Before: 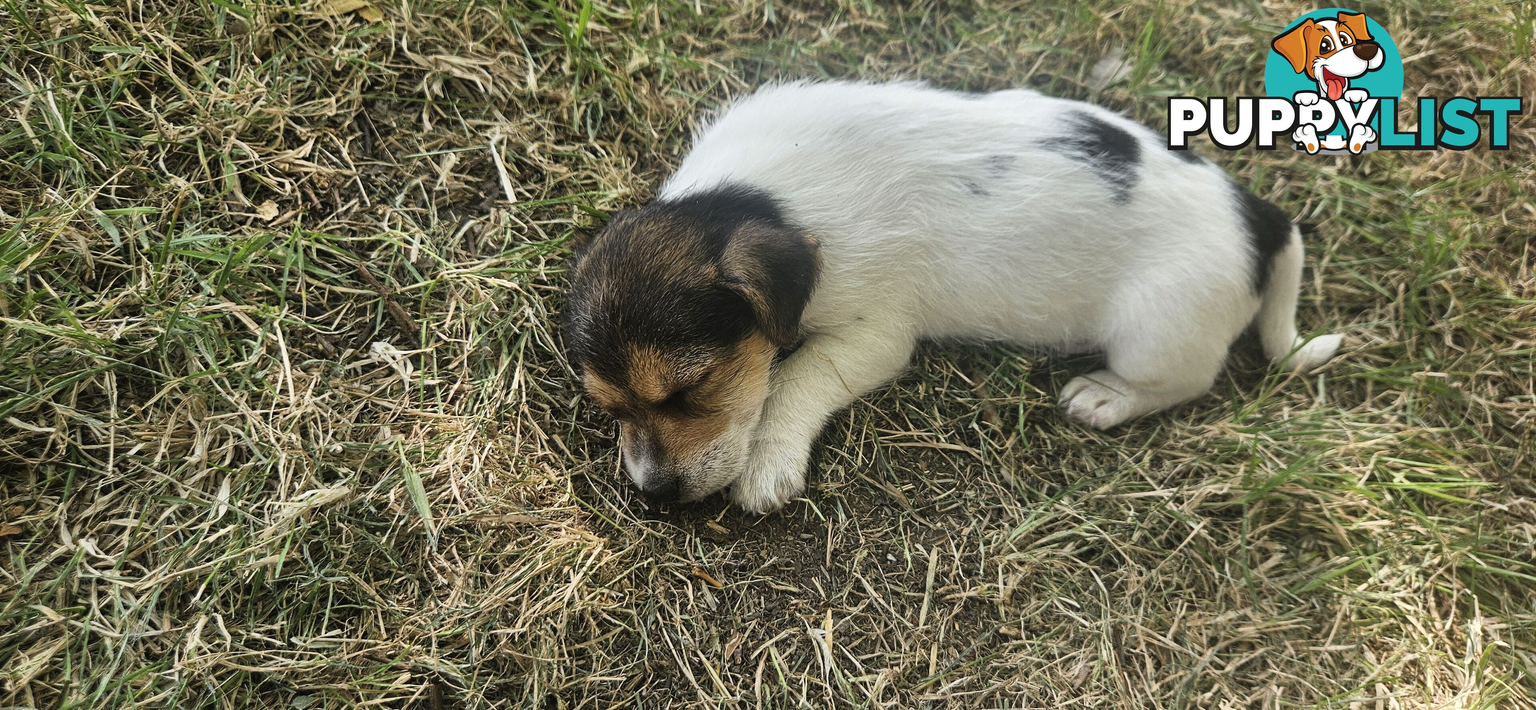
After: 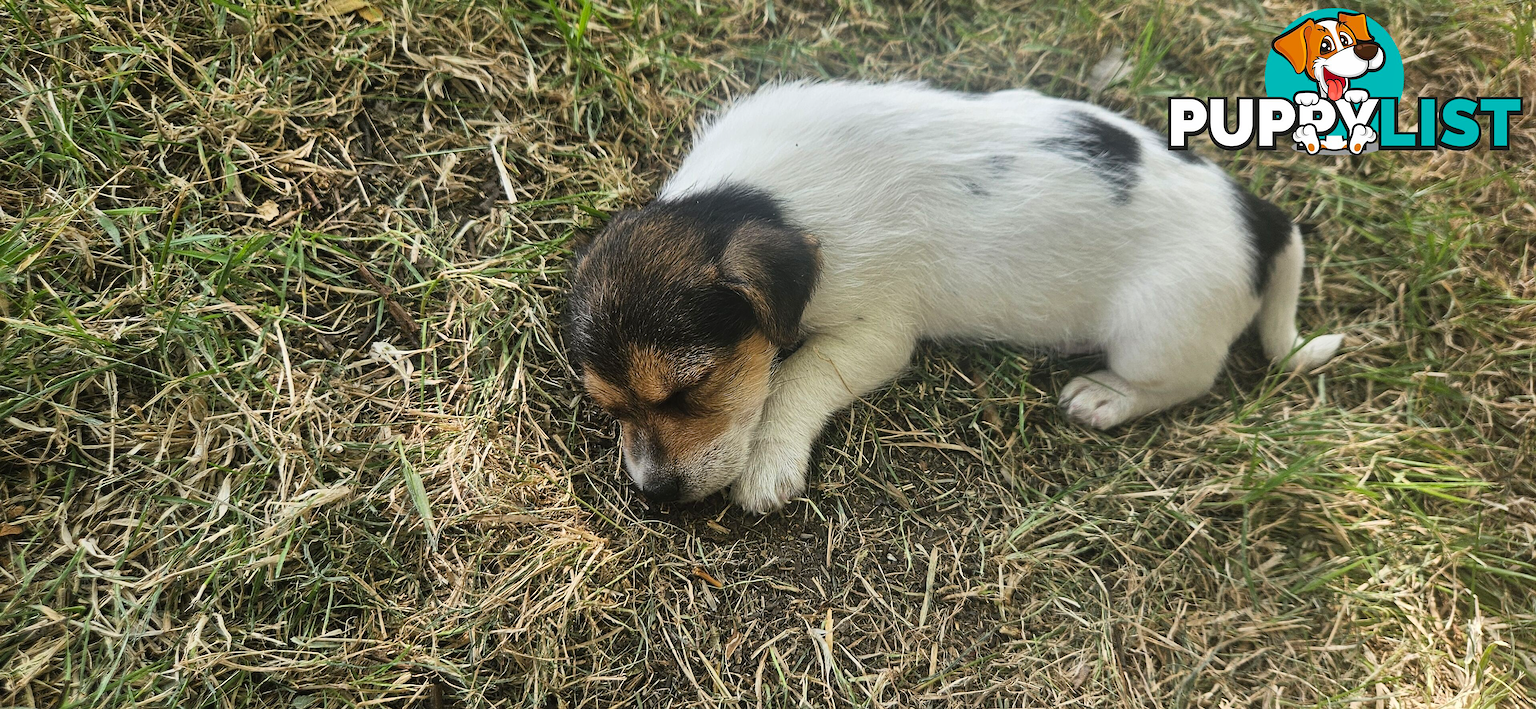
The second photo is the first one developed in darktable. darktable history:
tone equalizer: -8 EV 0.086 EV, smoothing diameter 2.01%, edges refinement/feathering 19.44, mask exposure compensation -1.57 EV, filter diffusion 5
sharpen: radius 1.531, amount 0.374, threshold 1.743
